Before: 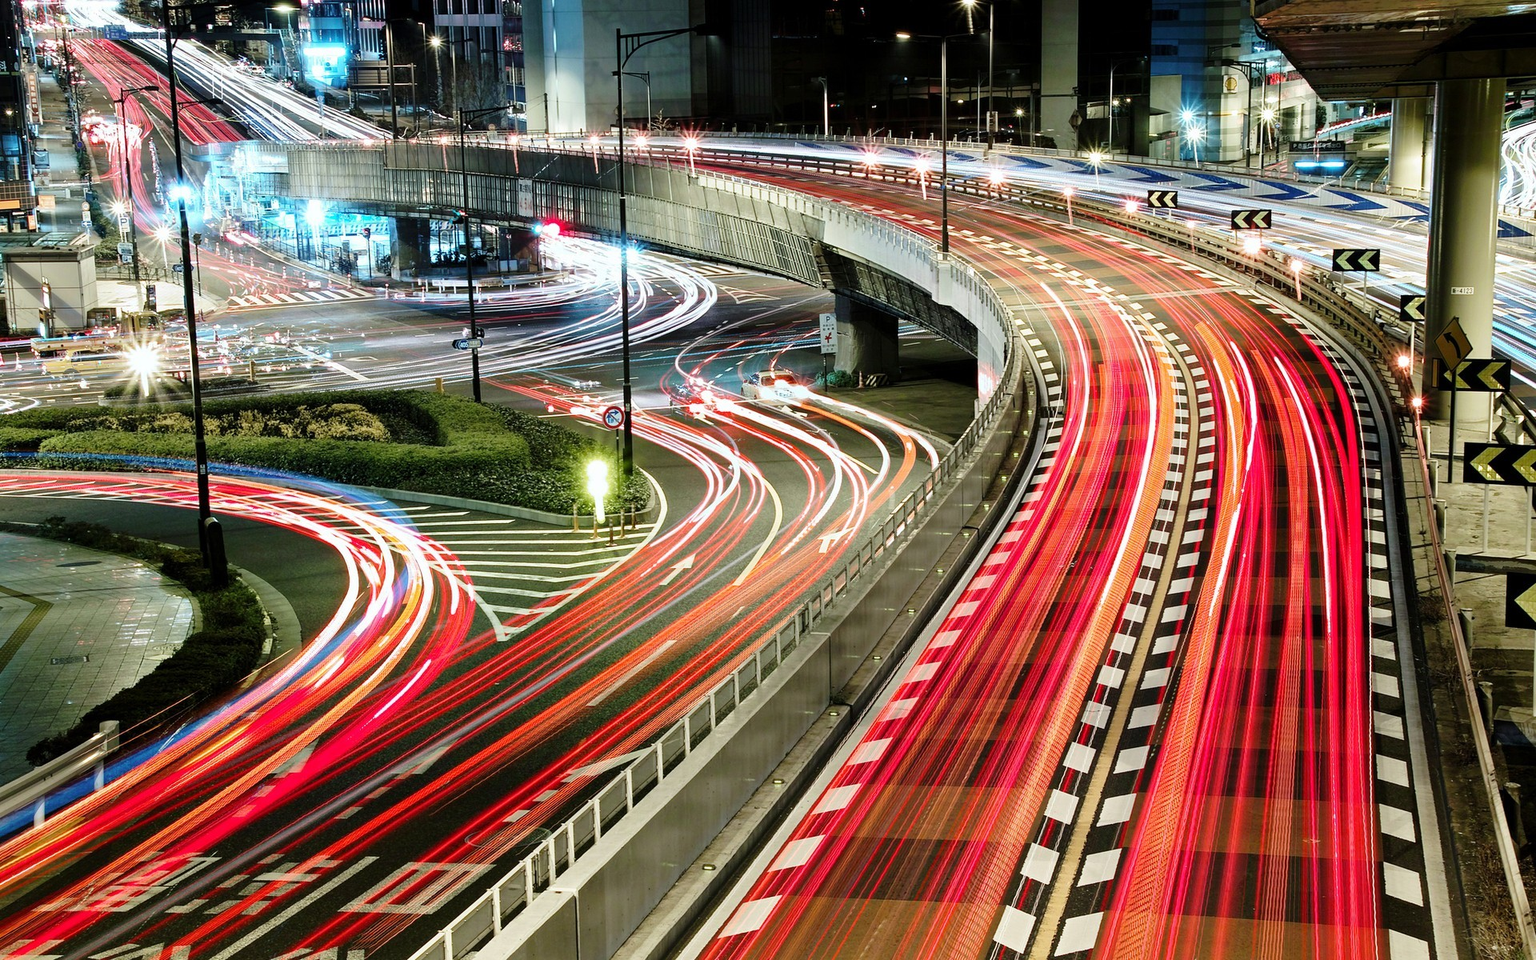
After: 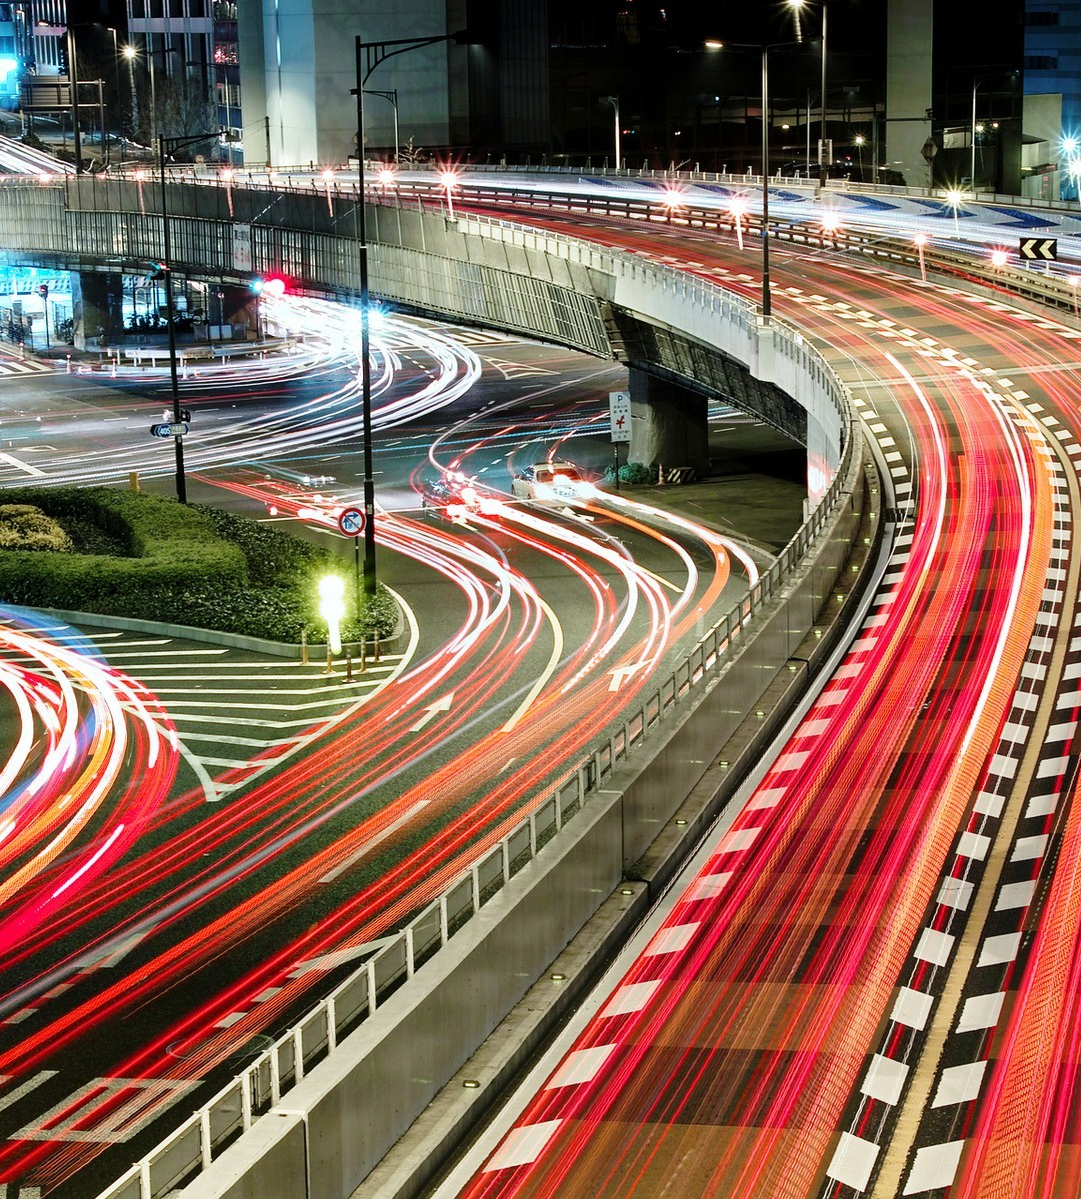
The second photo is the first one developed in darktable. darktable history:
crop: left 21.656%, right 22.004%, bottom 0.013%
